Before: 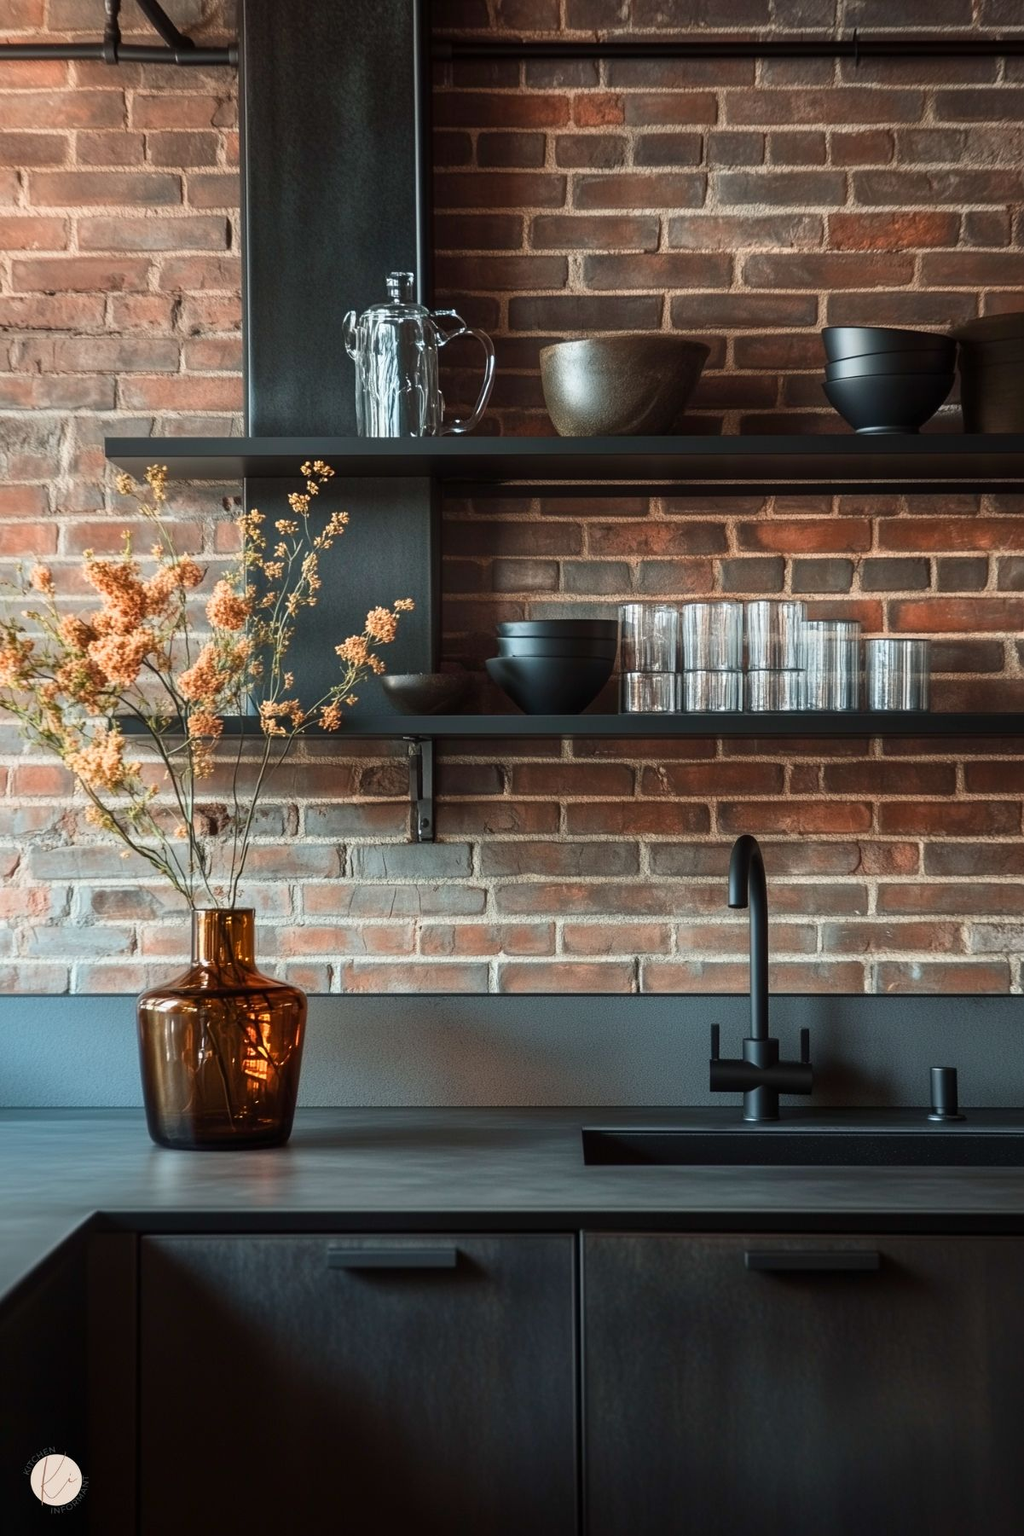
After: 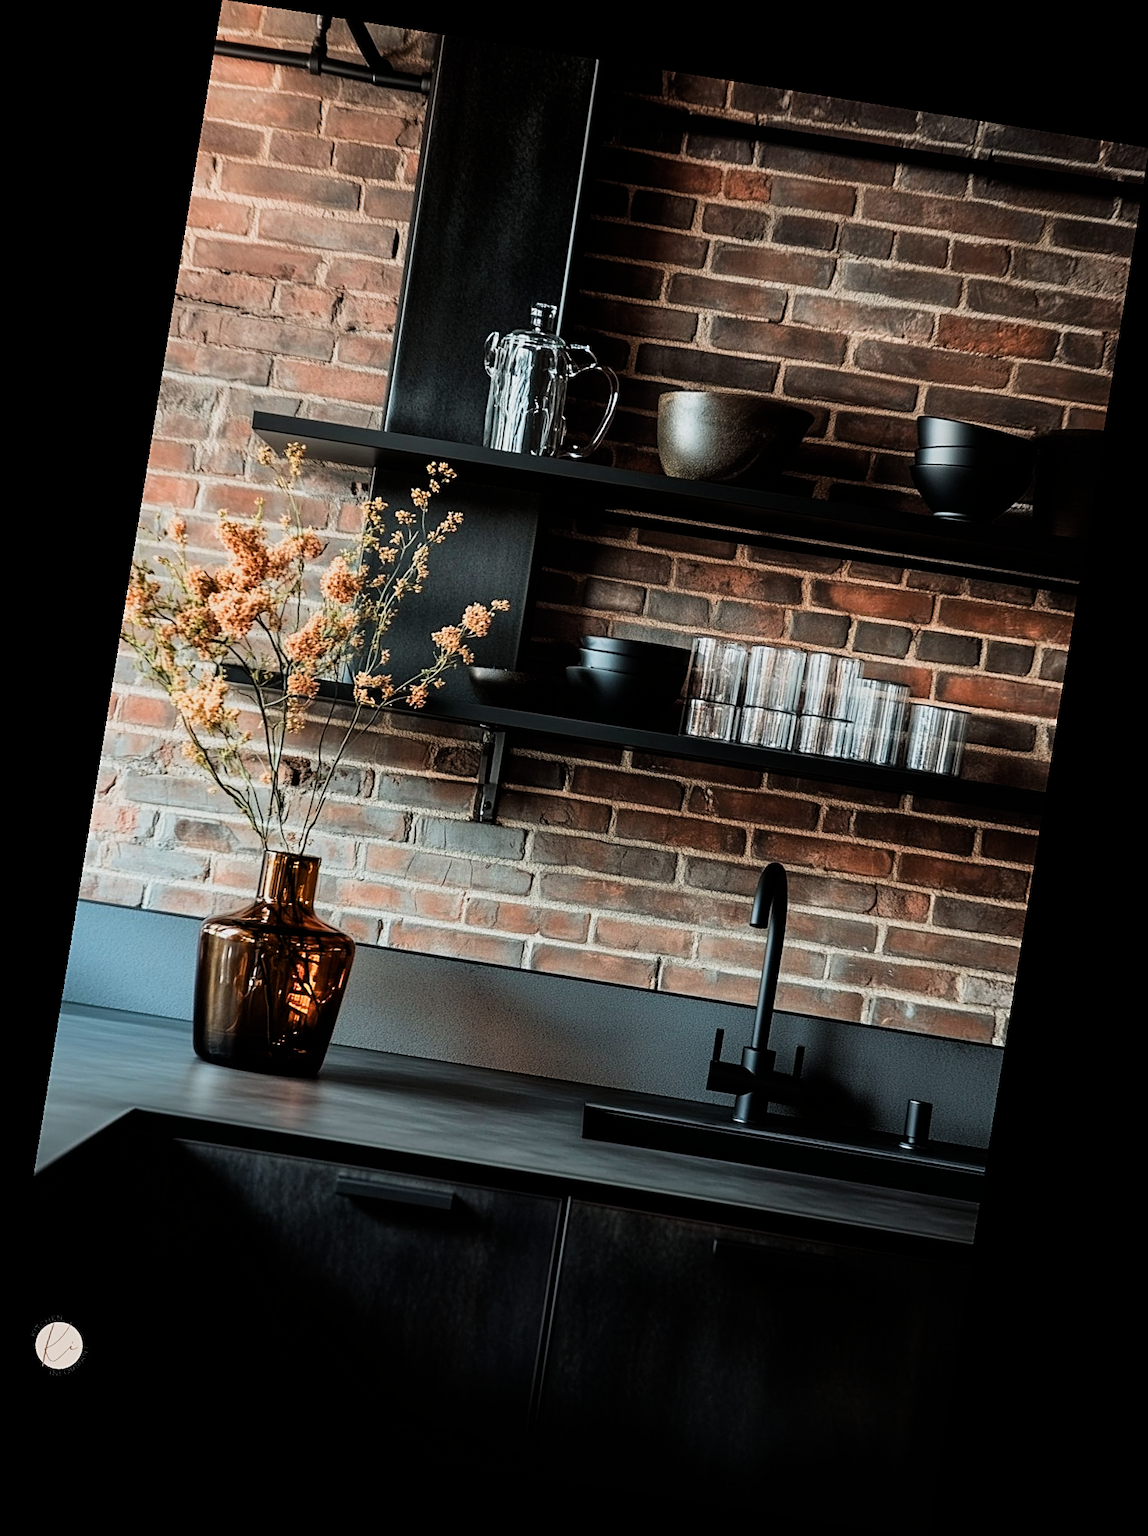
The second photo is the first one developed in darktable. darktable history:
sharpen: on, module defaults
filmic rgb: black relative exposure -5 EV, white relative exposure 3.5 EV, hardness 3.19, contrast 1.3, highlights saturation mix -50%
rotate and perspective: rotation 9.12°, automatic cropping off
